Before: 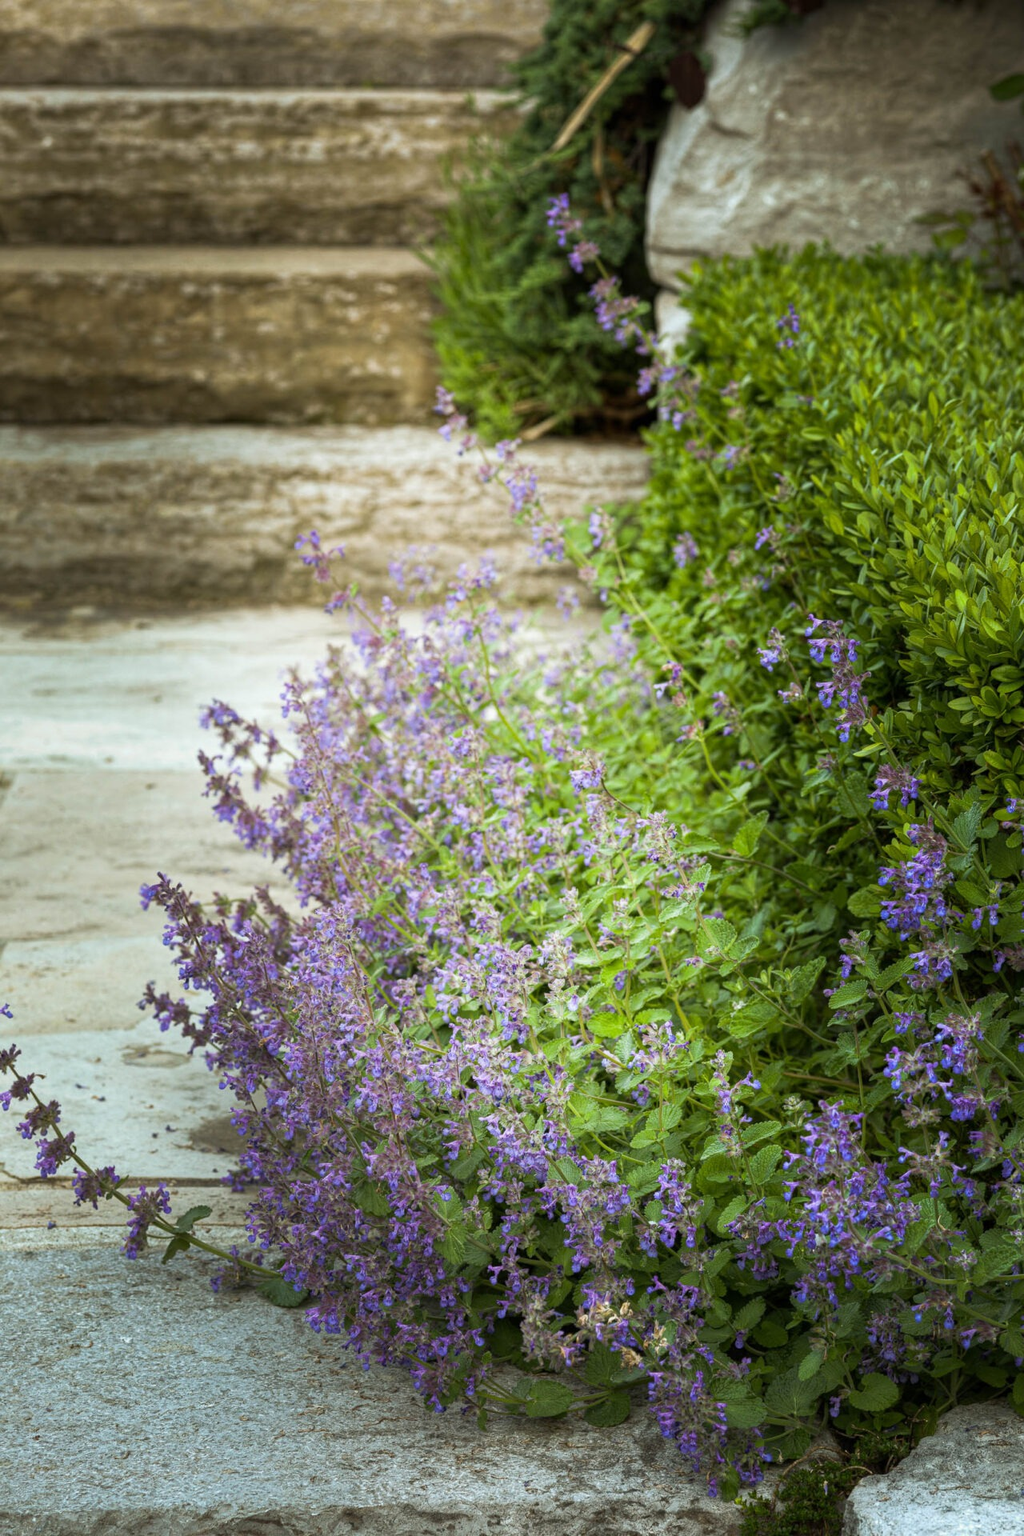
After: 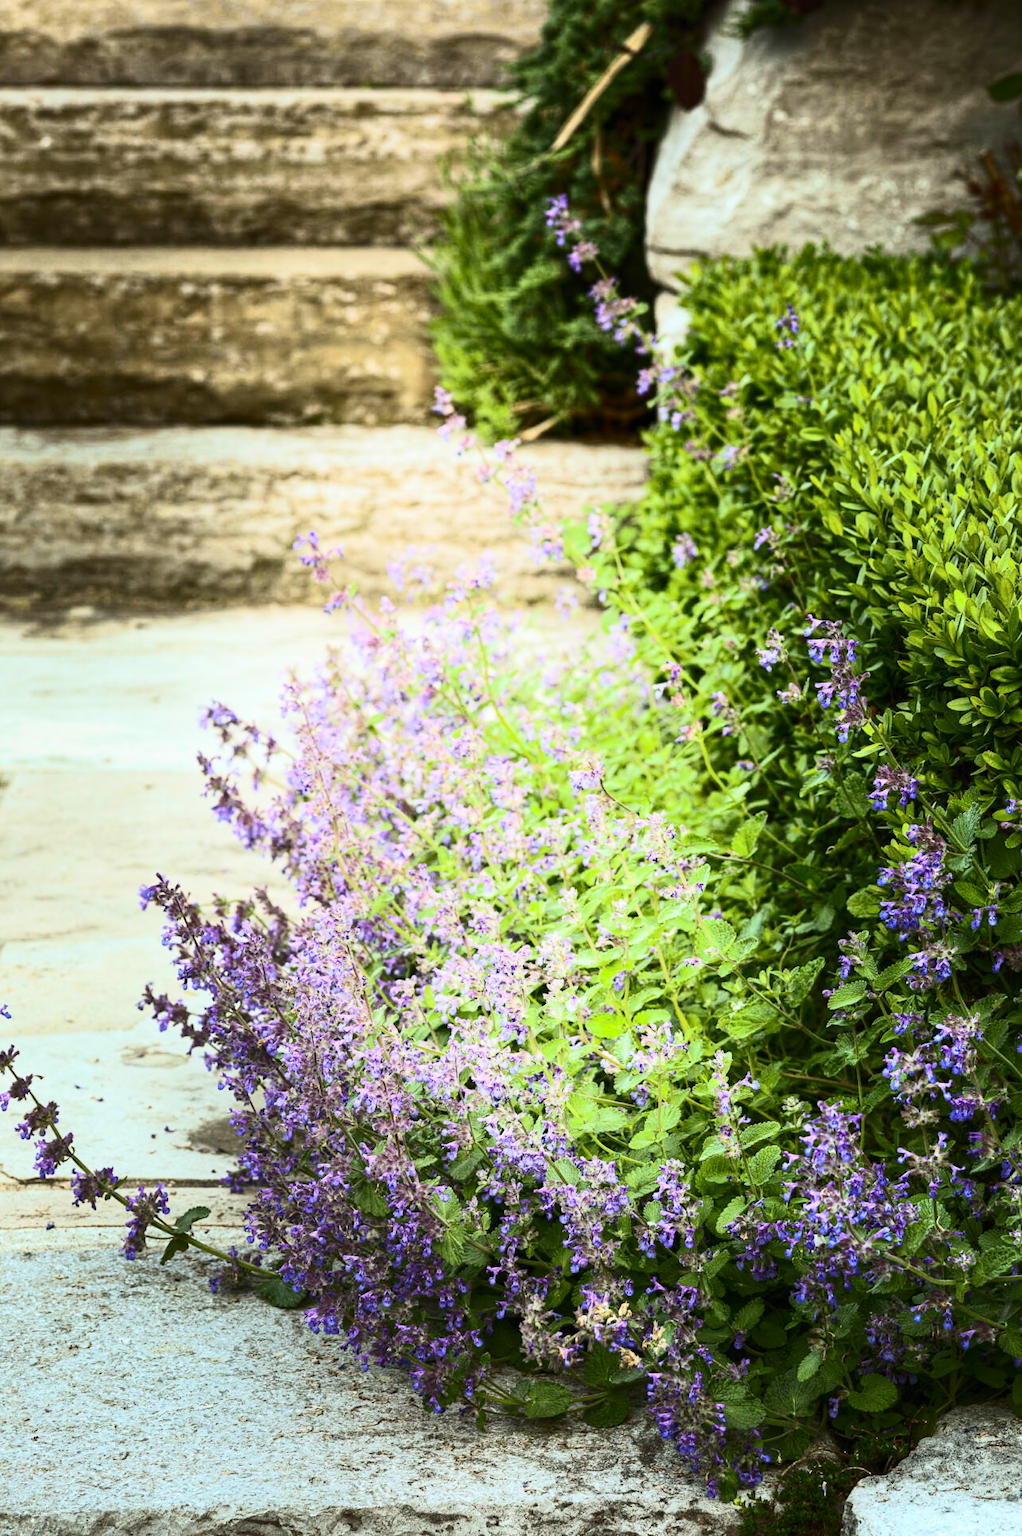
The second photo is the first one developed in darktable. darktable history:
contrast brightness saturation: contrast 0.204, brightness 0.155, saturation 0.223
crop: left 0.174%
tone curve: curves: ch0 [(0, 0) (0.288, 0.201) (0.683, 0.793) (1, 1)], color space Lab, independent channels
